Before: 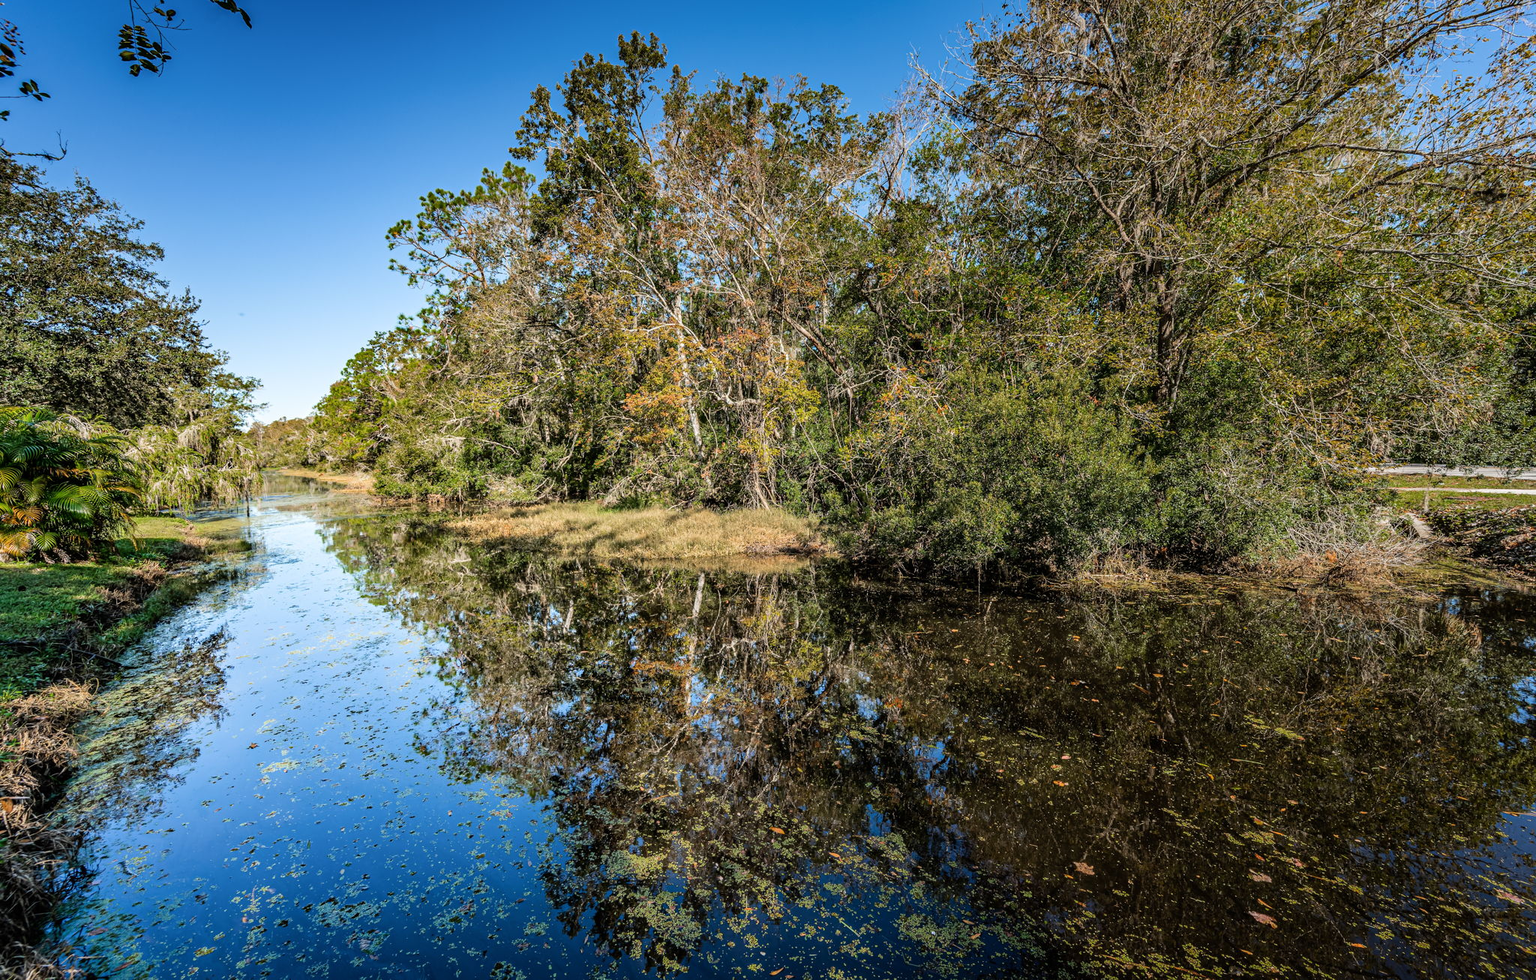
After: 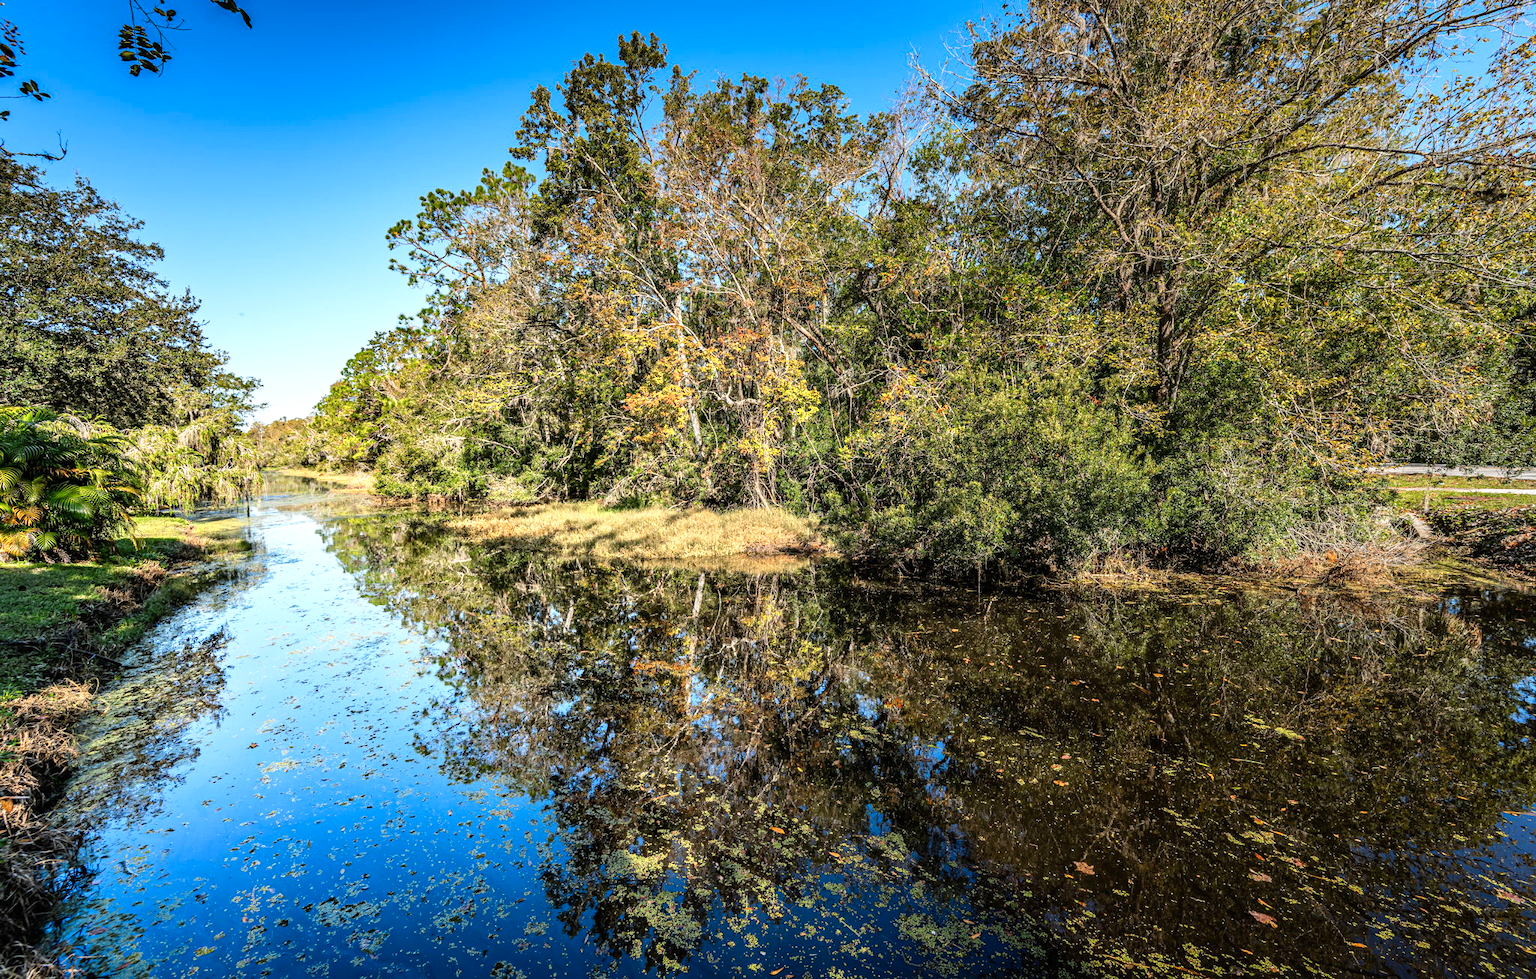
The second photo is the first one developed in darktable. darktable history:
color zones: curves: ch0 [(0.004, 0.305) (0.261, 0.623) (0.389, 0.399) (0.708, 0.571) (0.947, 0.34)]; ch1 [(0.025, 0.645) (0.229, 0.584) (0.326, 0.551) (0.484, 0.262) (0.757, 0.643)]
exposure: exposure 0.197 EV, compensate highlight preservation false
